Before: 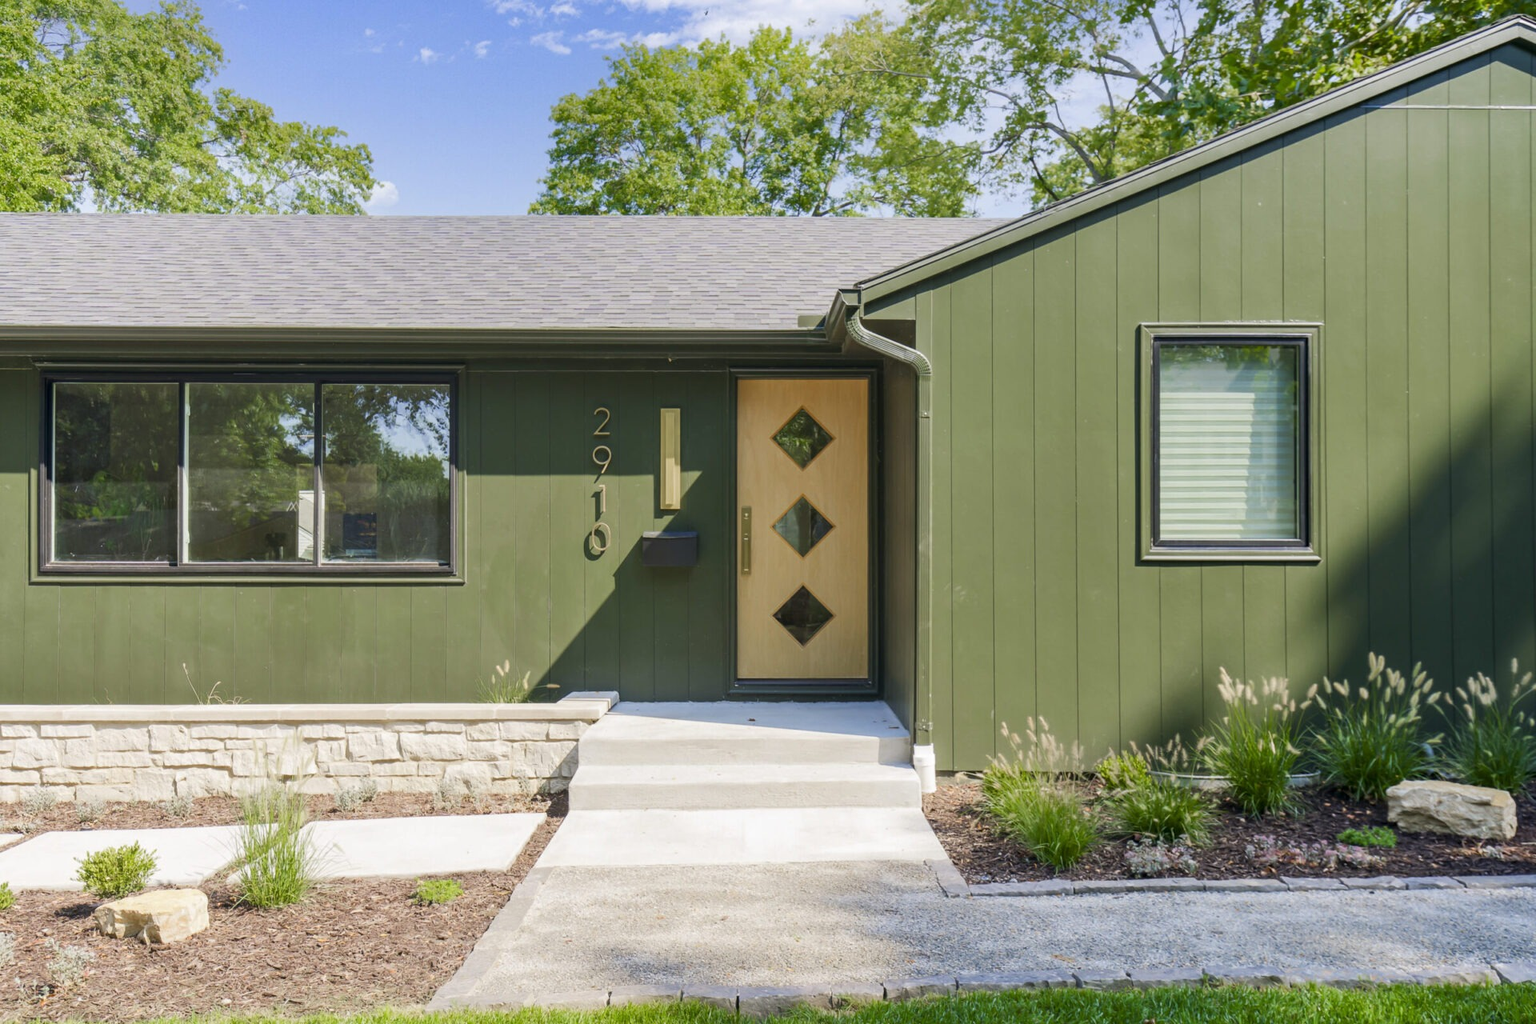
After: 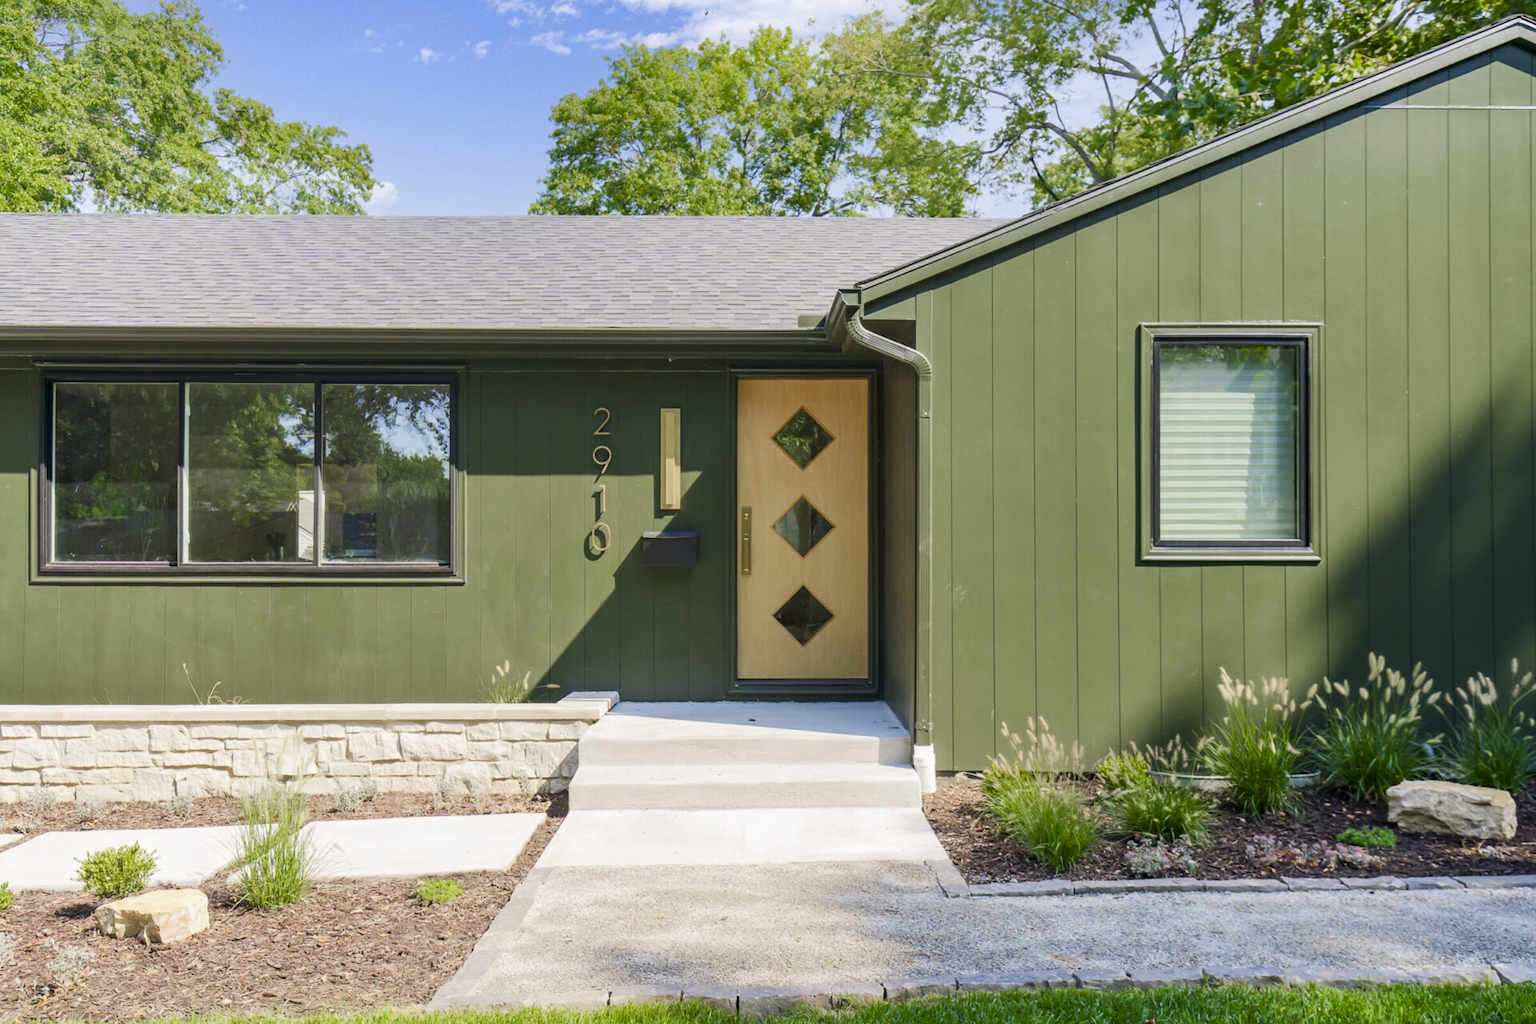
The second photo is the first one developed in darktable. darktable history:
contrast brightness saturation: contrast 0.082, saturation 0.022
